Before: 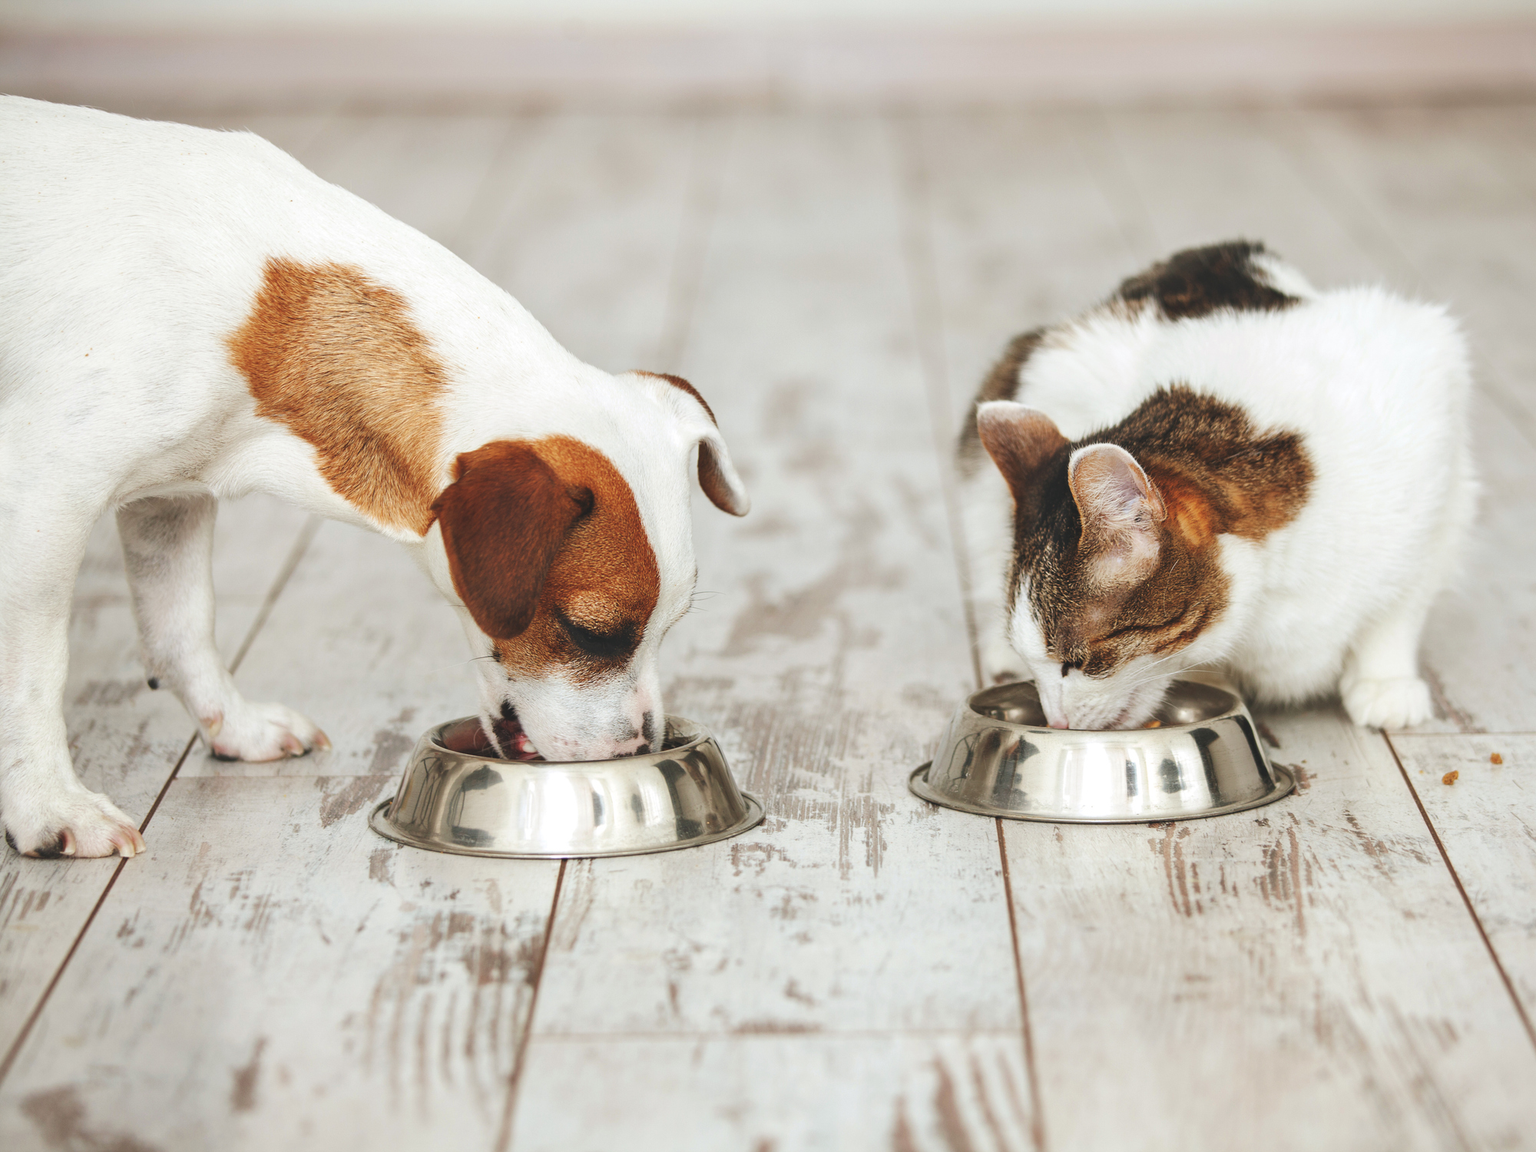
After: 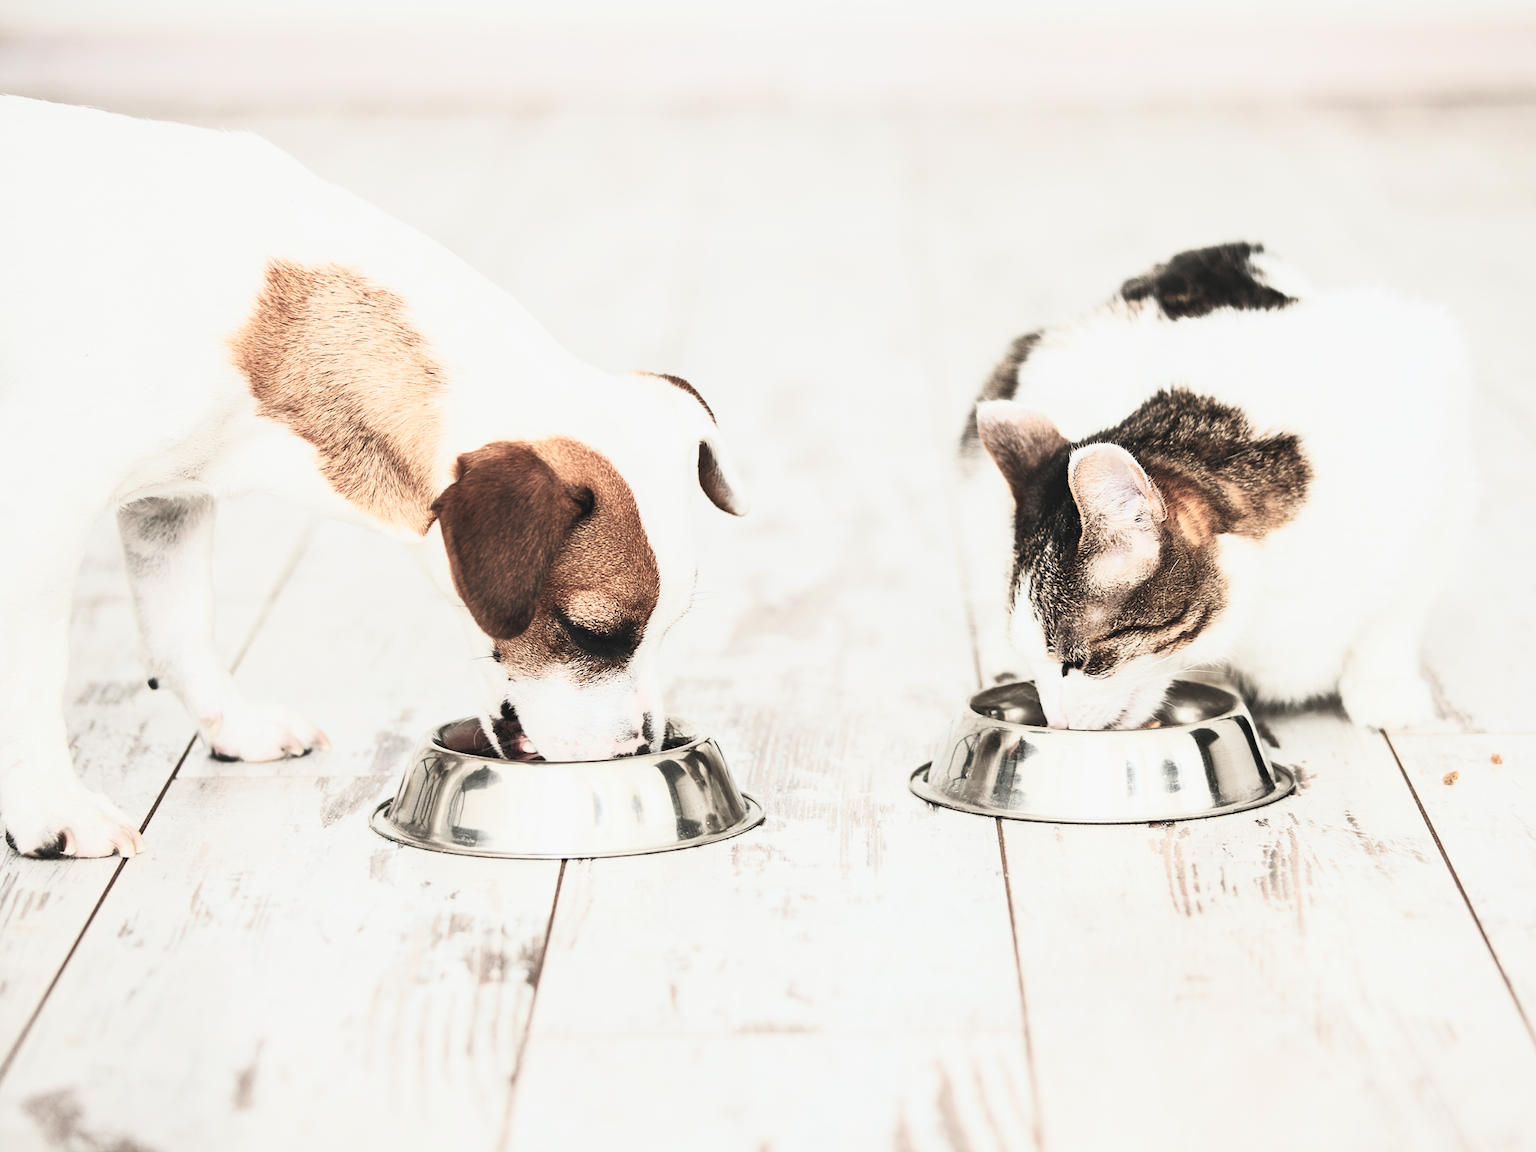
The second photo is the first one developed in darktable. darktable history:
contrast brightness saturation: contrast 0.584, brightness 0.566, saturation -0.325
filmic rgb: black relative exposure -6.06 EV, white relative exposure 6.97 EV, hardness 2.26
tone equalizer: mask exposure compensation -0.497 EV
